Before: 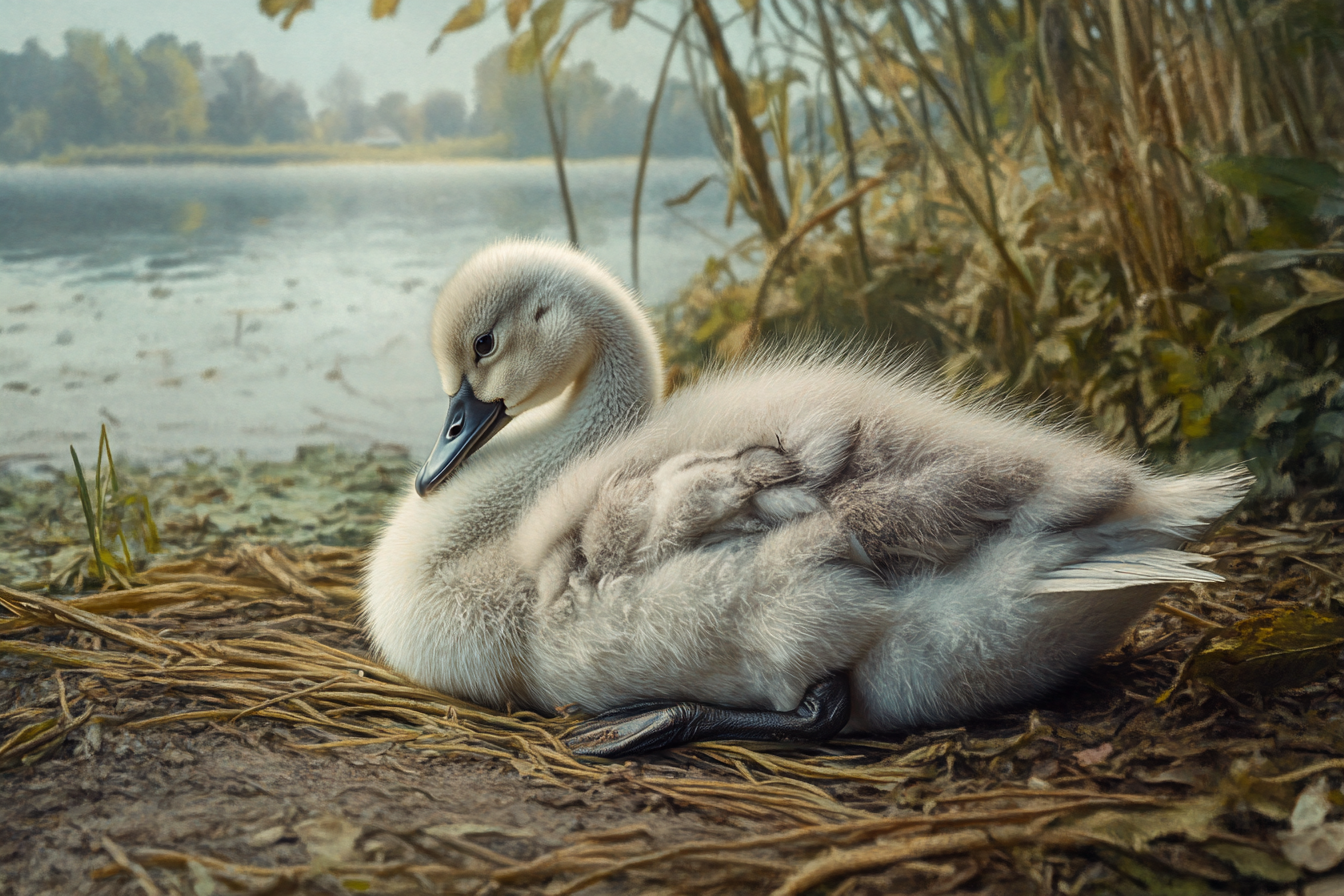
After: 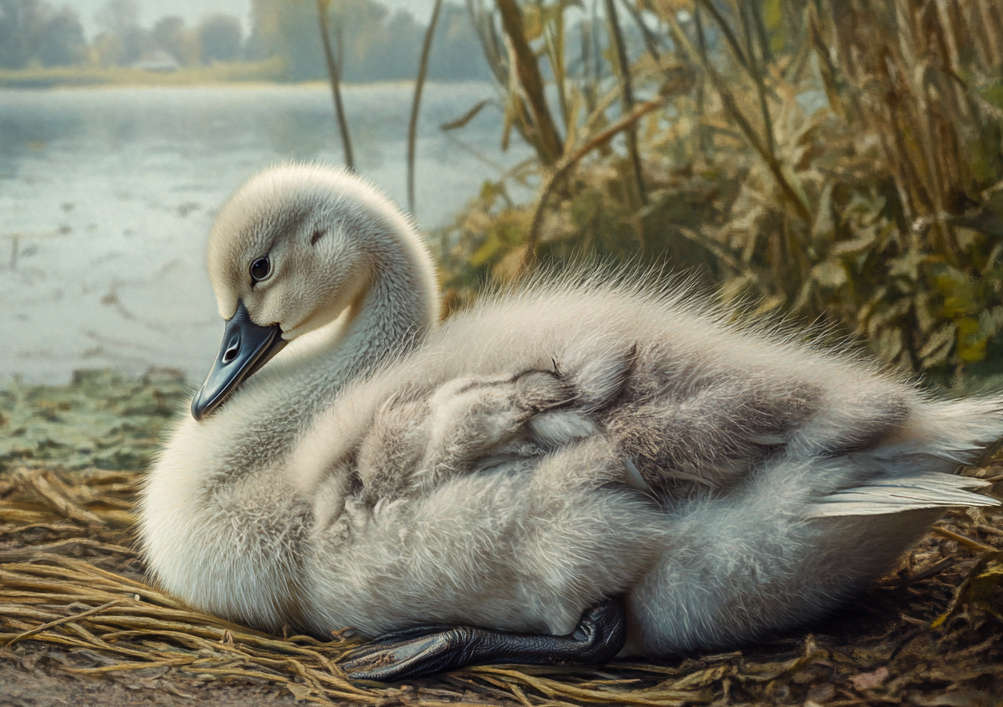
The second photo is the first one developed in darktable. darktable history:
crop: left 16.735%, top 8.589%, right 8.604%, bottom 12.438%
